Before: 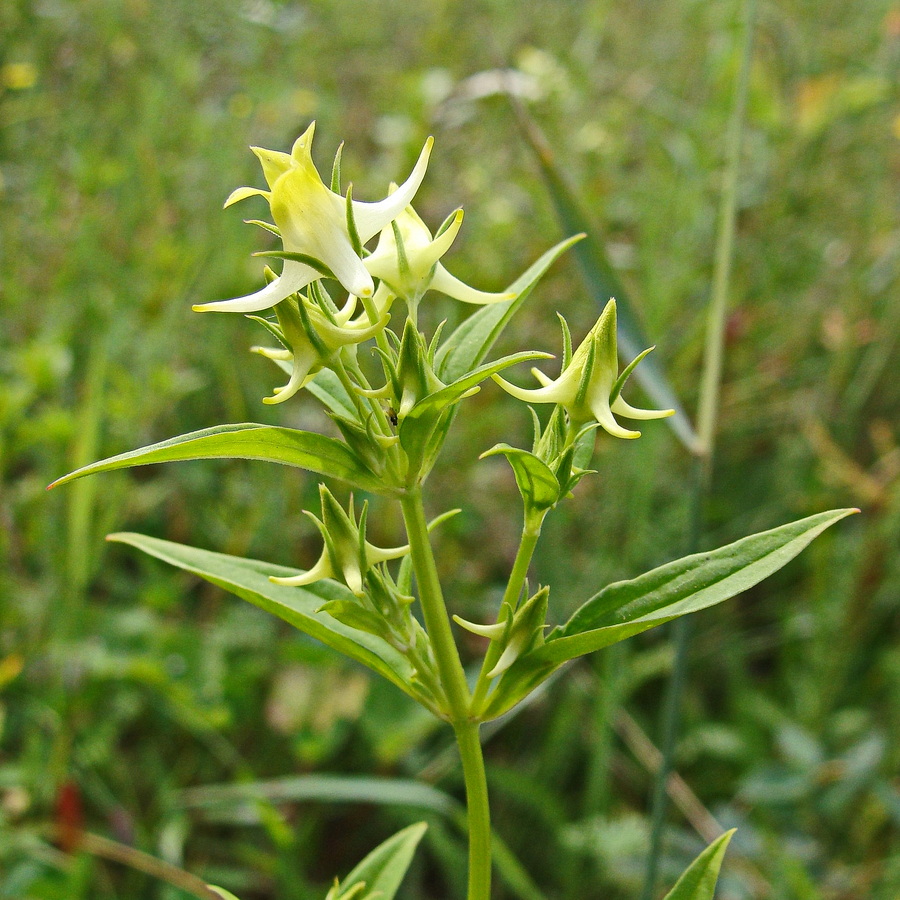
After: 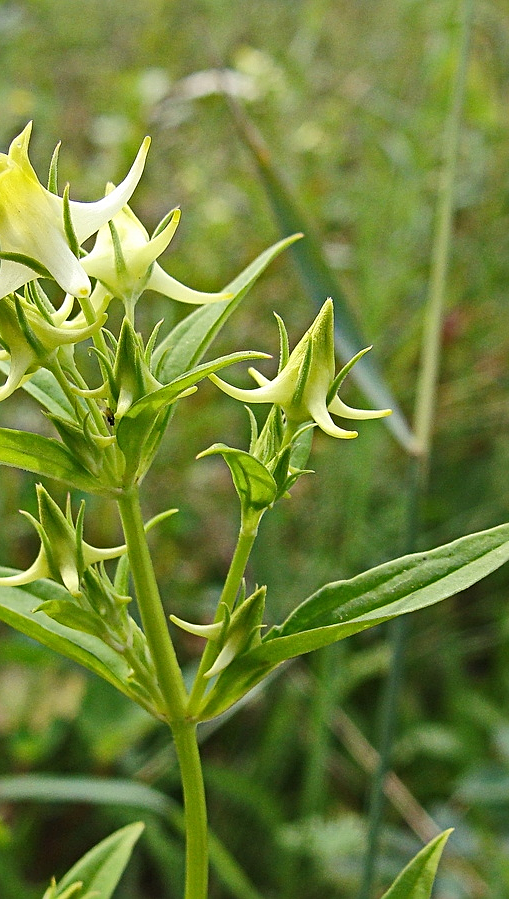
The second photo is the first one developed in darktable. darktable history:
sharpen: on, module defaults
crop: left 31.458%, top 0%, right 11.876%
